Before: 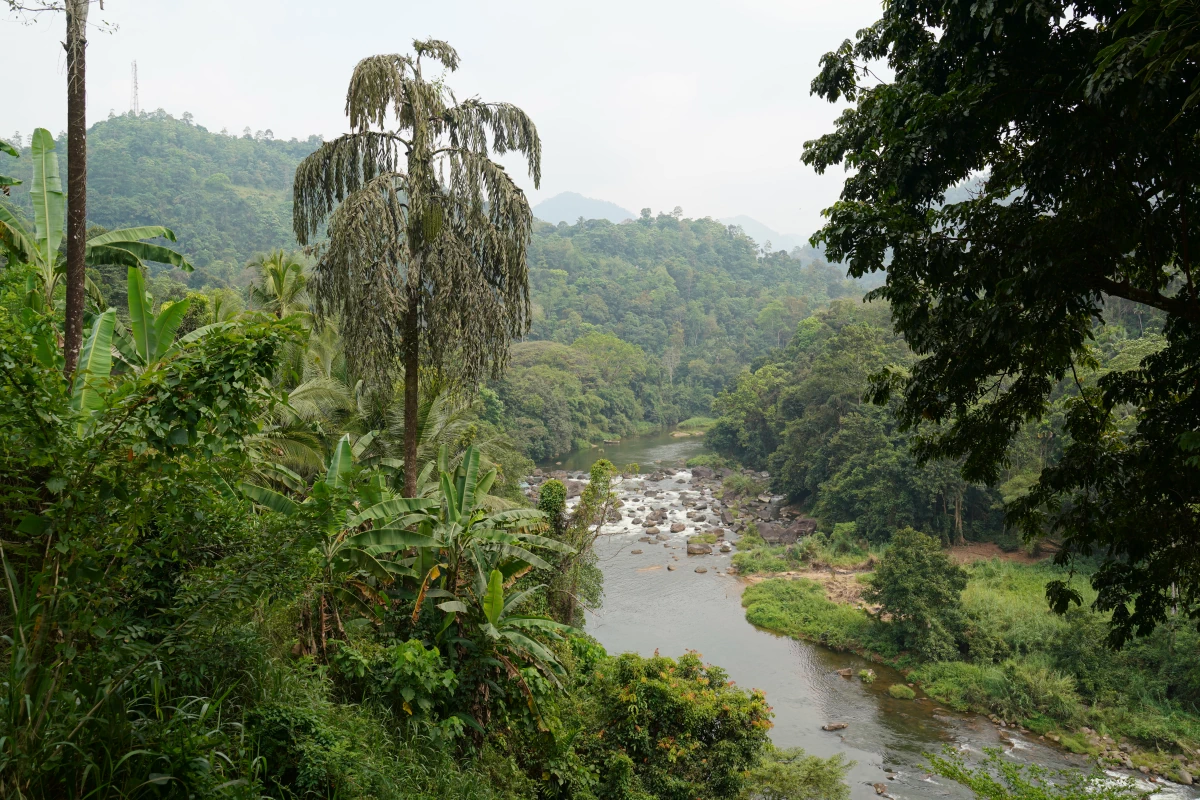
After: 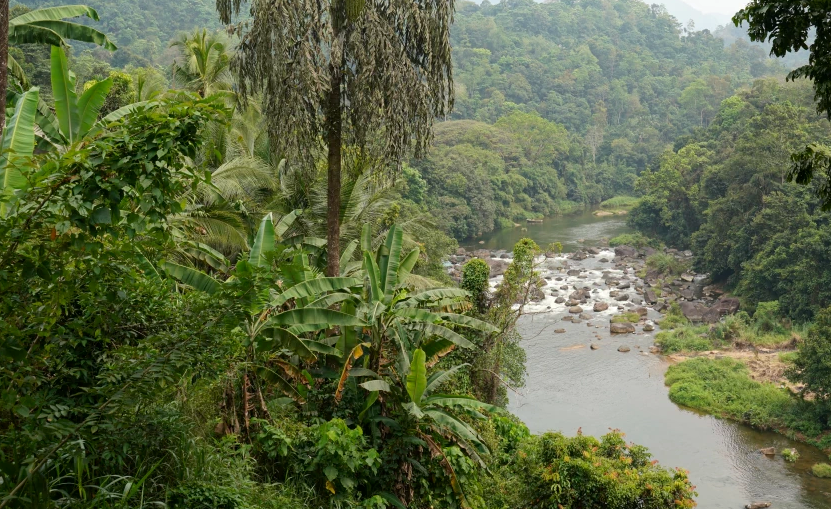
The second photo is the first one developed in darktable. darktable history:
crop: left 6.488%, top 27.668%, right 24.183%, bottom 8.656%
exposure: black level correction 0.001, exposure 0.14 EV, compensate highlight preservation false
